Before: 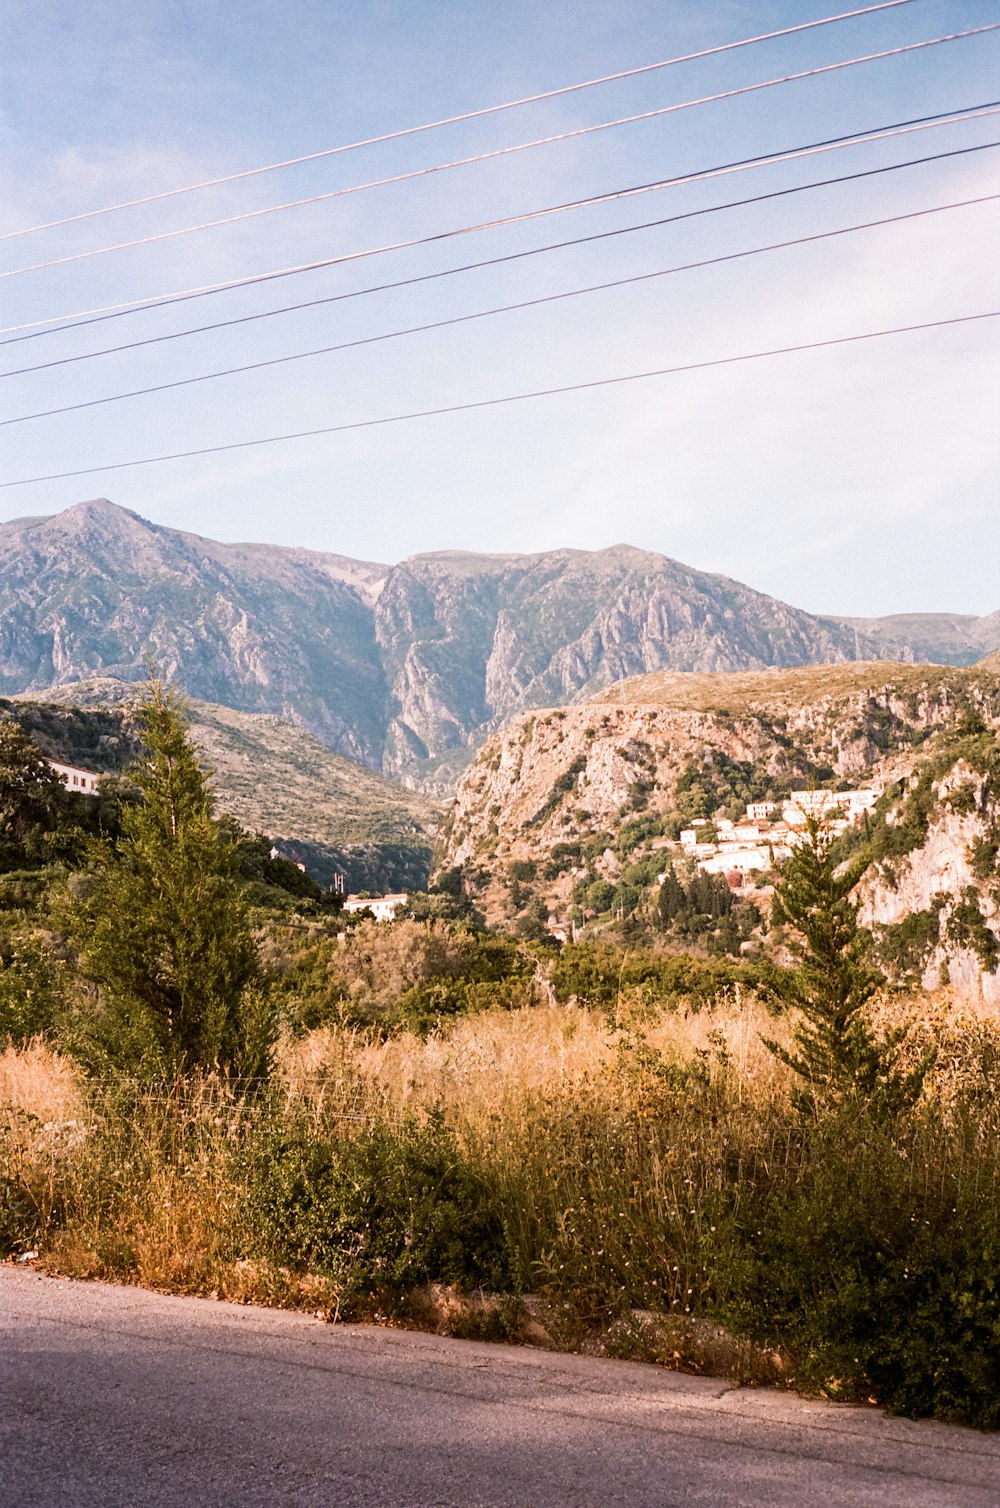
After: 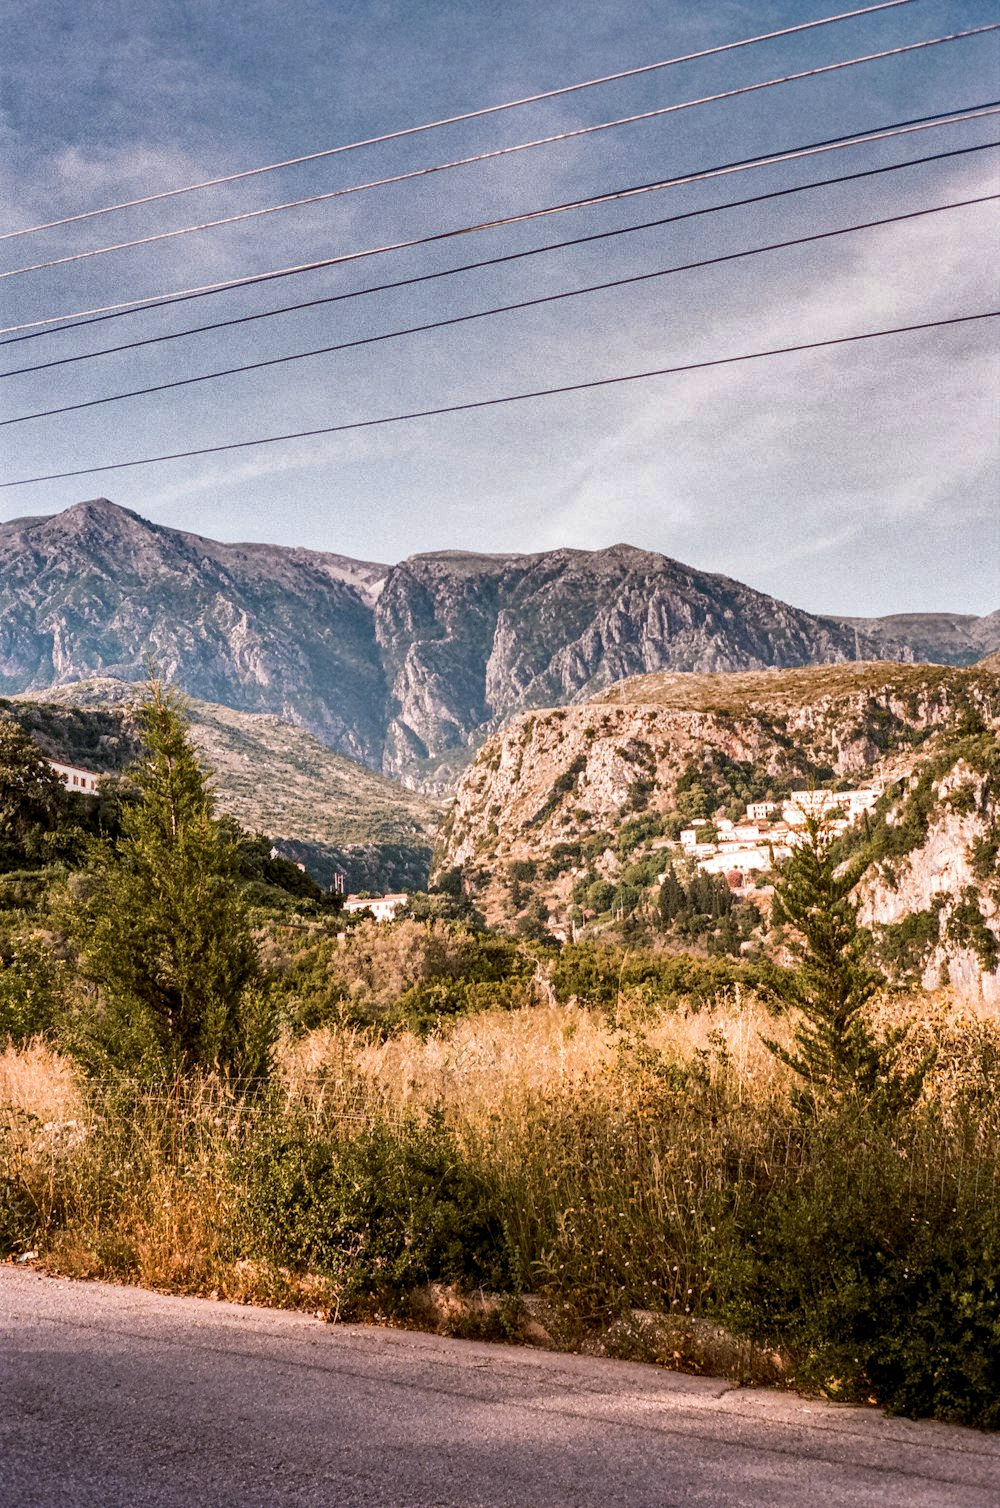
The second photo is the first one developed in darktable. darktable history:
shadows and highlights: shadows 24.18, highlights -77.31, soften with gaussian
local contrast: on, module defaults
